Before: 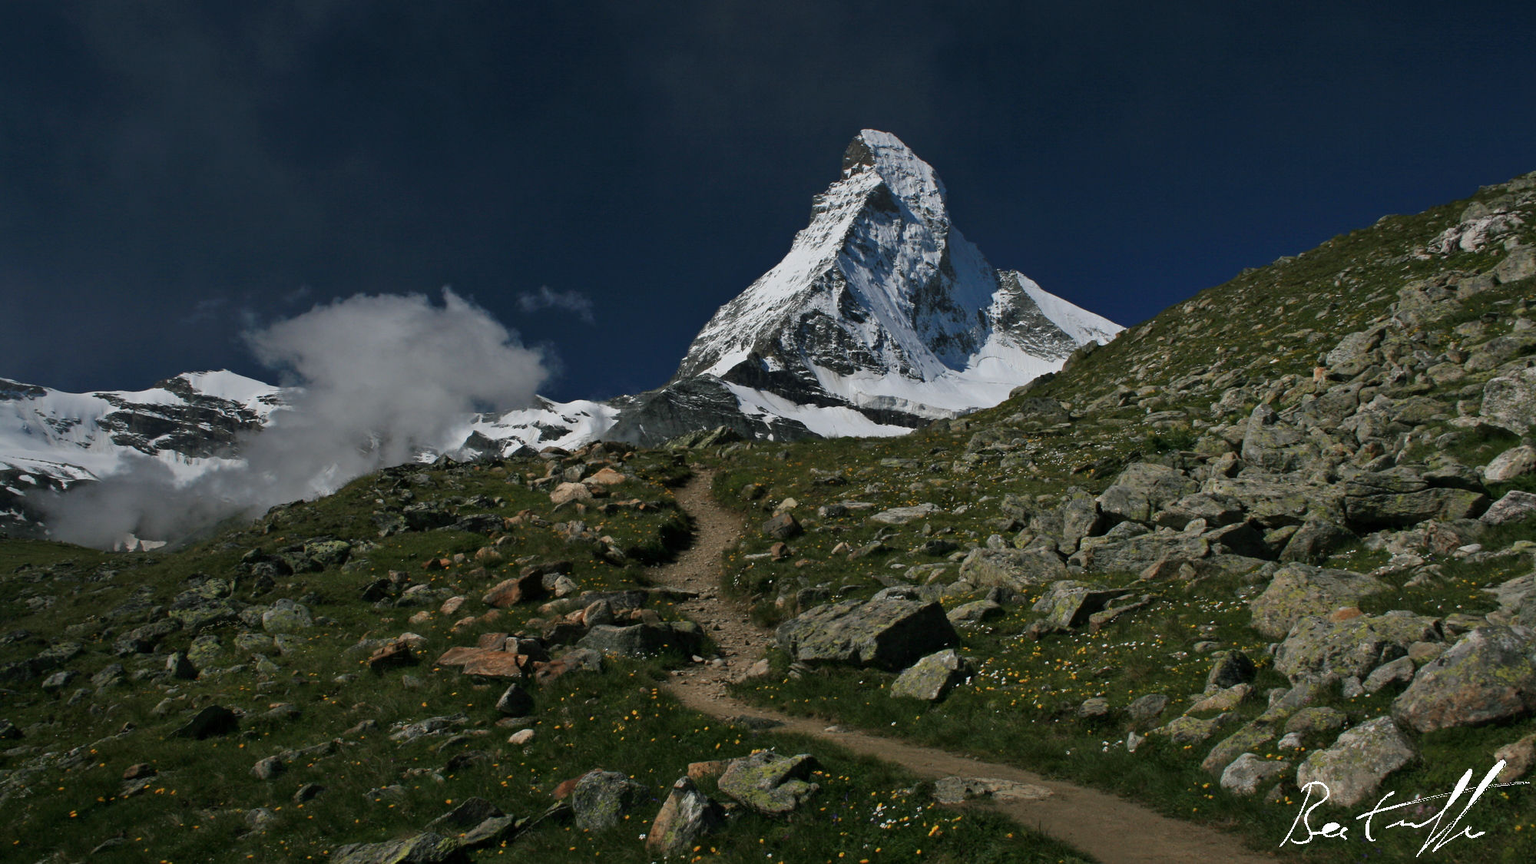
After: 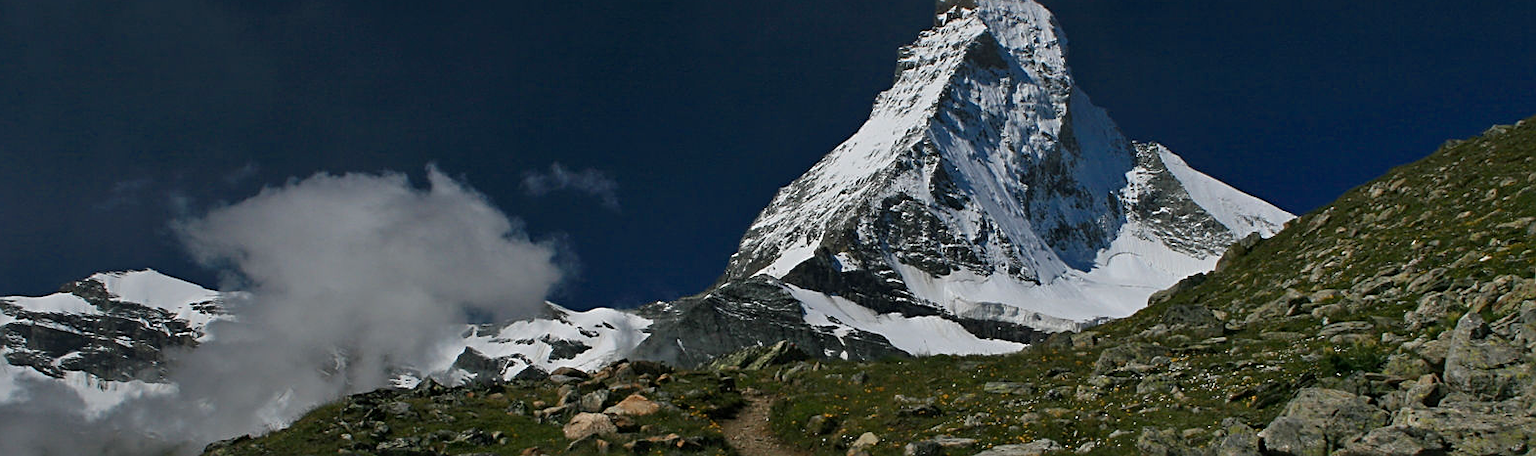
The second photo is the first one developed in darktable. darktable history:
crop: left 7.036%, top 18.398%, right 14.379%, bottom 40.043%
sharpen: on, module defaults
color balance rgb: perceptual saturation grading › global saturation 8.89%, saturation formula JzAzBz (2021)
